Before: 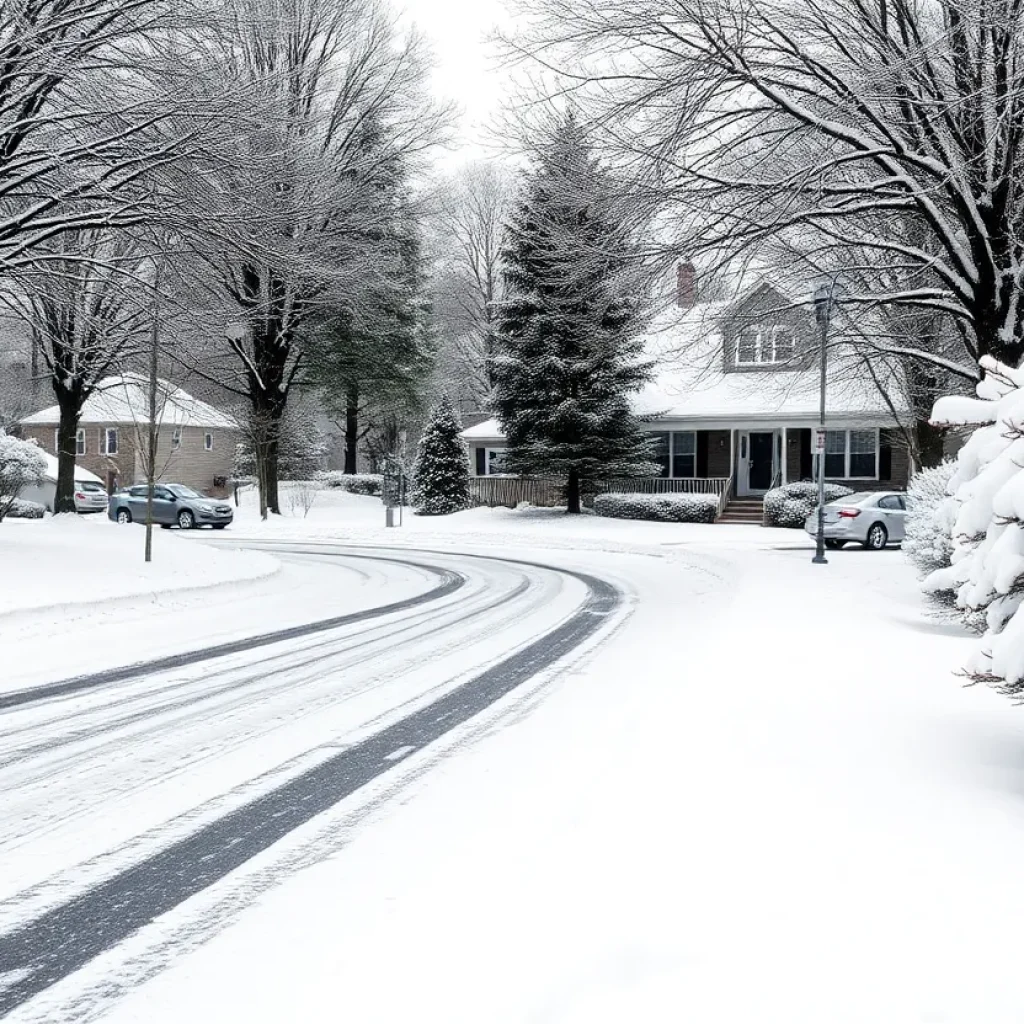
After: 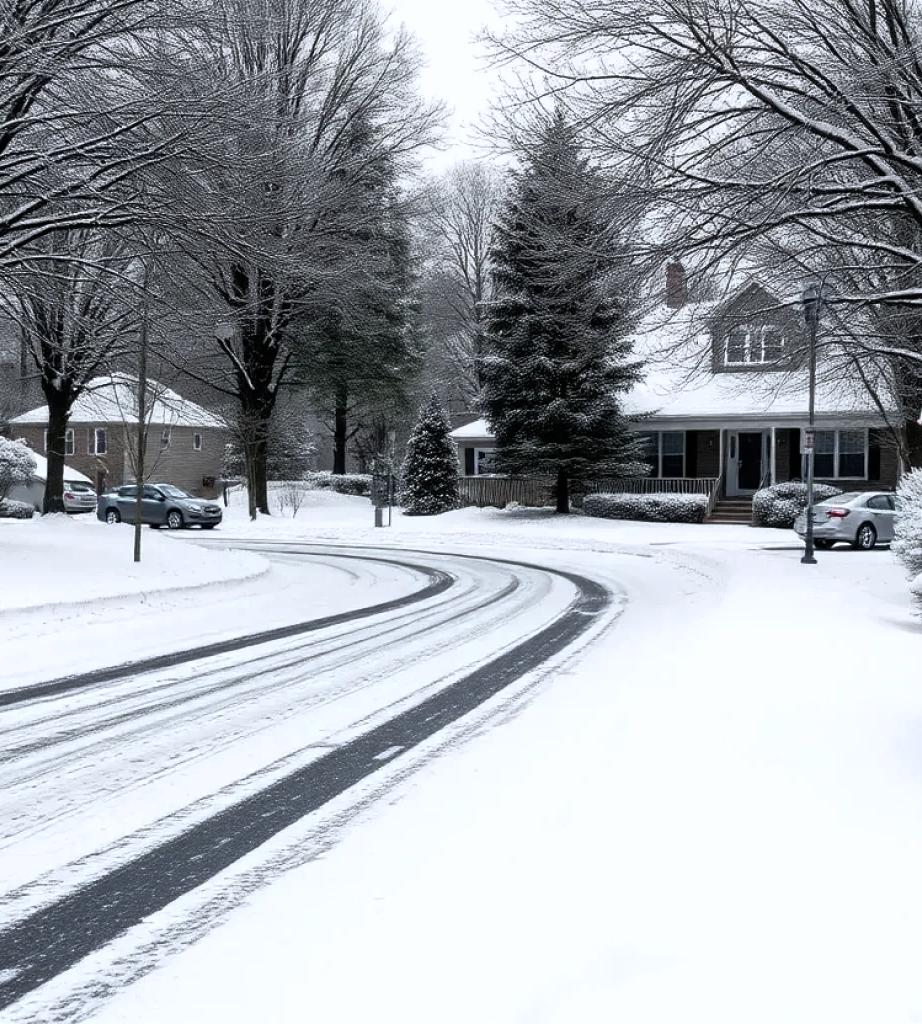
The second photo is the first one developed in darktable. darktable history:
base curve: curves: ch0 [(0, 0) (0.989, 0.992)], preserve colors none
white balance: red 0.983, blue 1.036
crop and rotate: left 1.088%, right 8.807%
rgb curve: curves: ch0 [(0, 0) (0.415, 0.237) (1, 1)]
